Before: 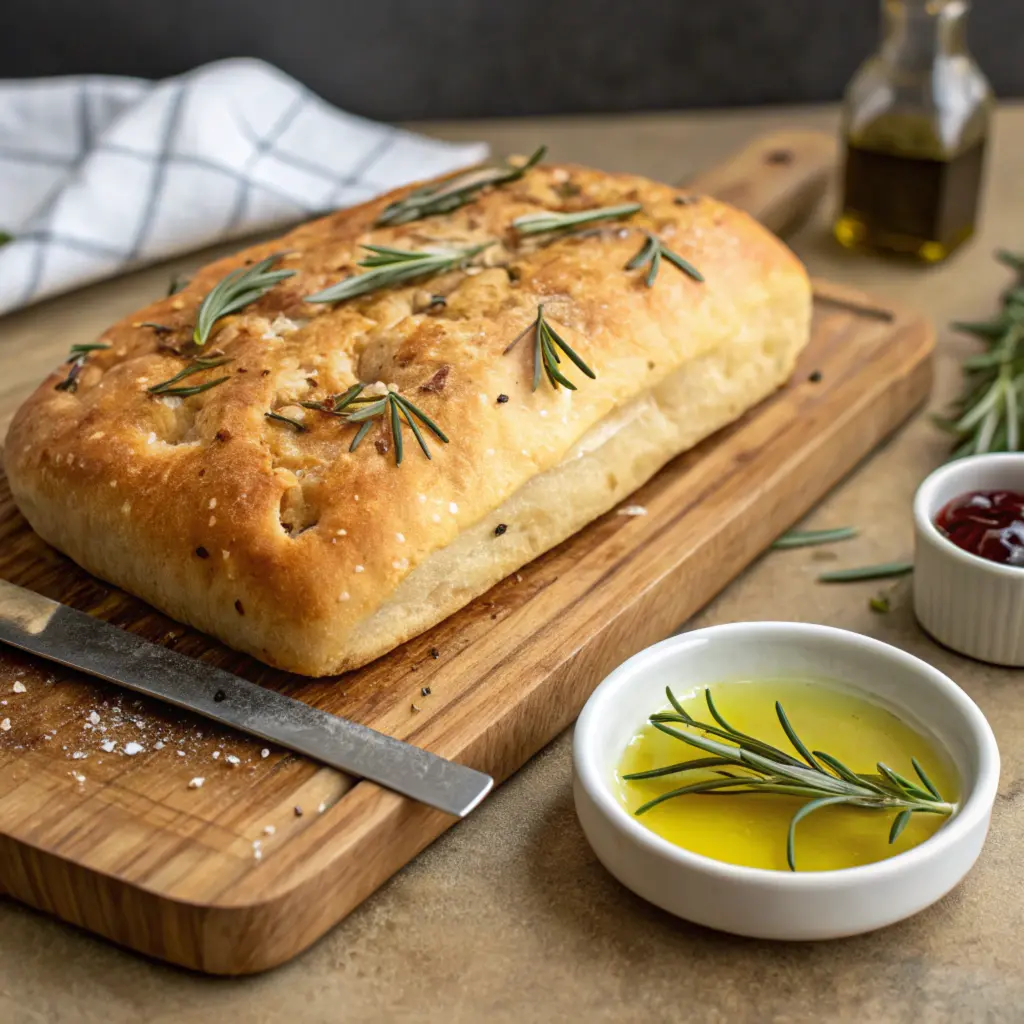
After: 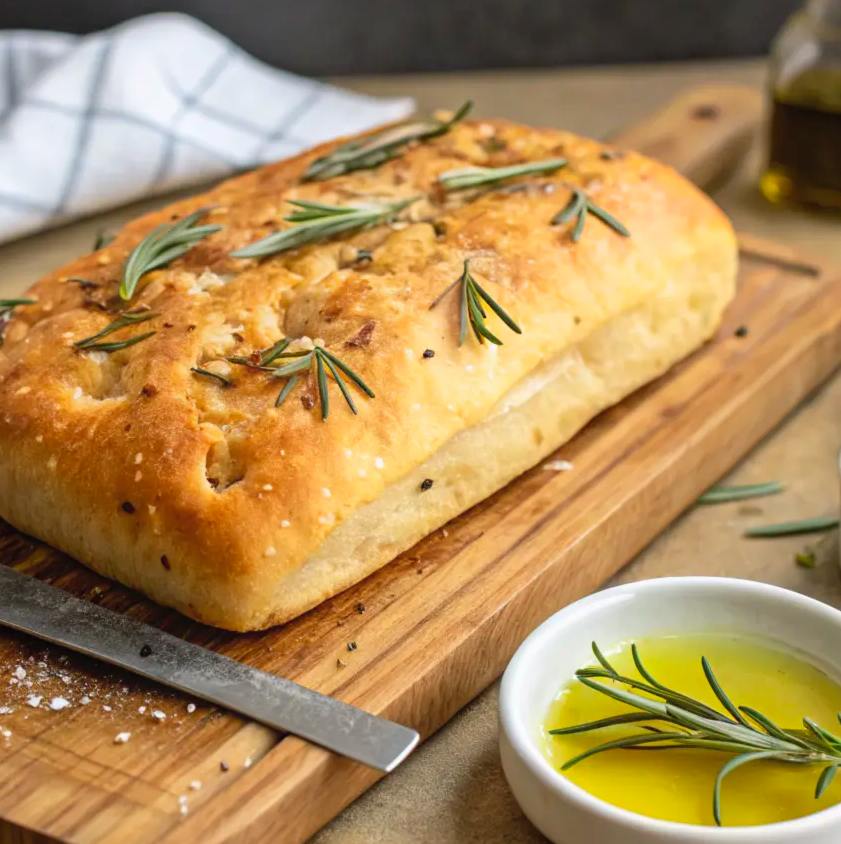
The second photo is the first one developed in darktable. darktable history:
local contrast: mode bilateral grid, contrast 99, coarseness 100, detail 90%, midtone range 0.2
contrast brightness saturation: contrast 0.072, brightness 0.075, saturation 0.179
crop and rotate: left 7.249%, top 4.48%, right 10.565%, bottom 13.086%
